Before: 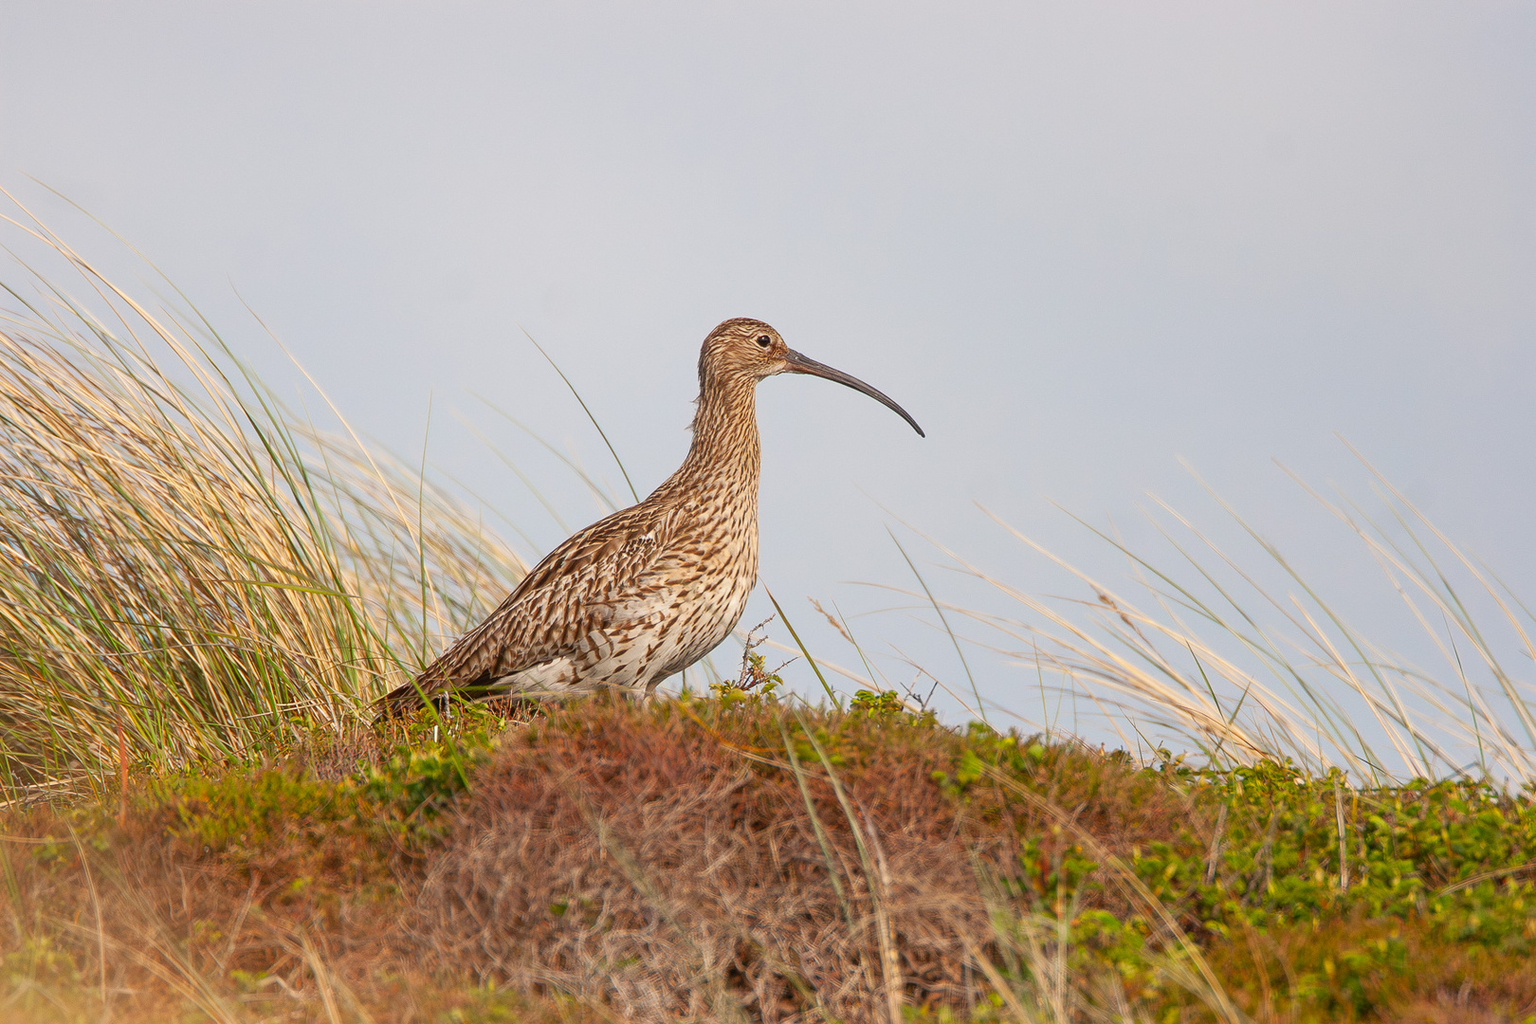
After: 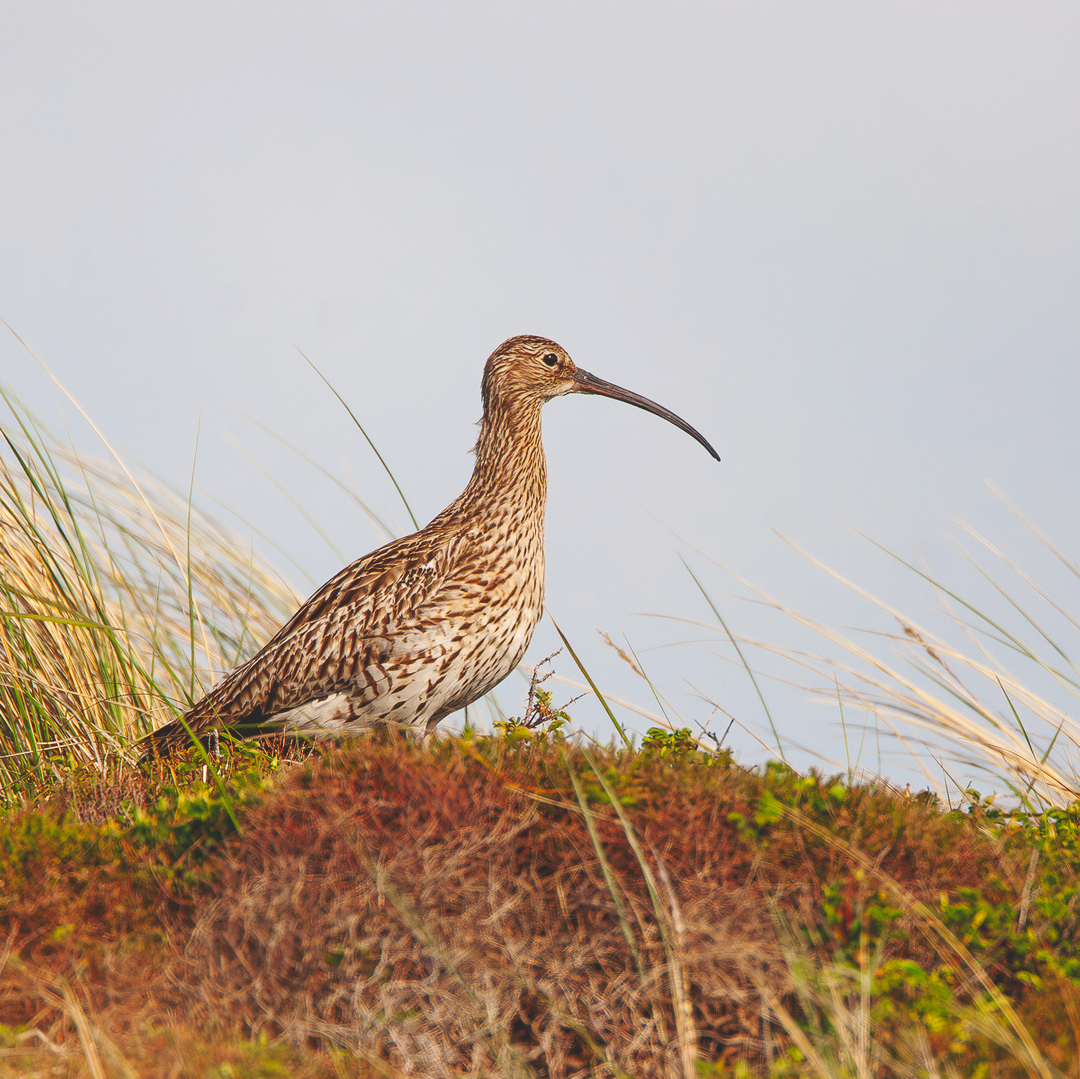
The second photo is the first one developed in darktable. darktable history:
crop and rotate: left 15.754%, right 17.579%
tone curve: curves: ch0 [(0, 0) (0.003, 0.161) (0.011, 0.161) (0.025, 0.161) (0.044, 0.161) (0.069, 0.161) (0.1, 0.161) (0.136, 0.163) (0.177, 0.179) (0.224, 0.207) (0.277, 0.243) (0.335, 0.292) (0.399, 0.361) (0.468, 0.452) (0.543, 0.547) (0.623, 0.638) (0.709, 0.731) (0.801, 0.826) (0.898, 0.911) (1, 1)], preserve colors none
